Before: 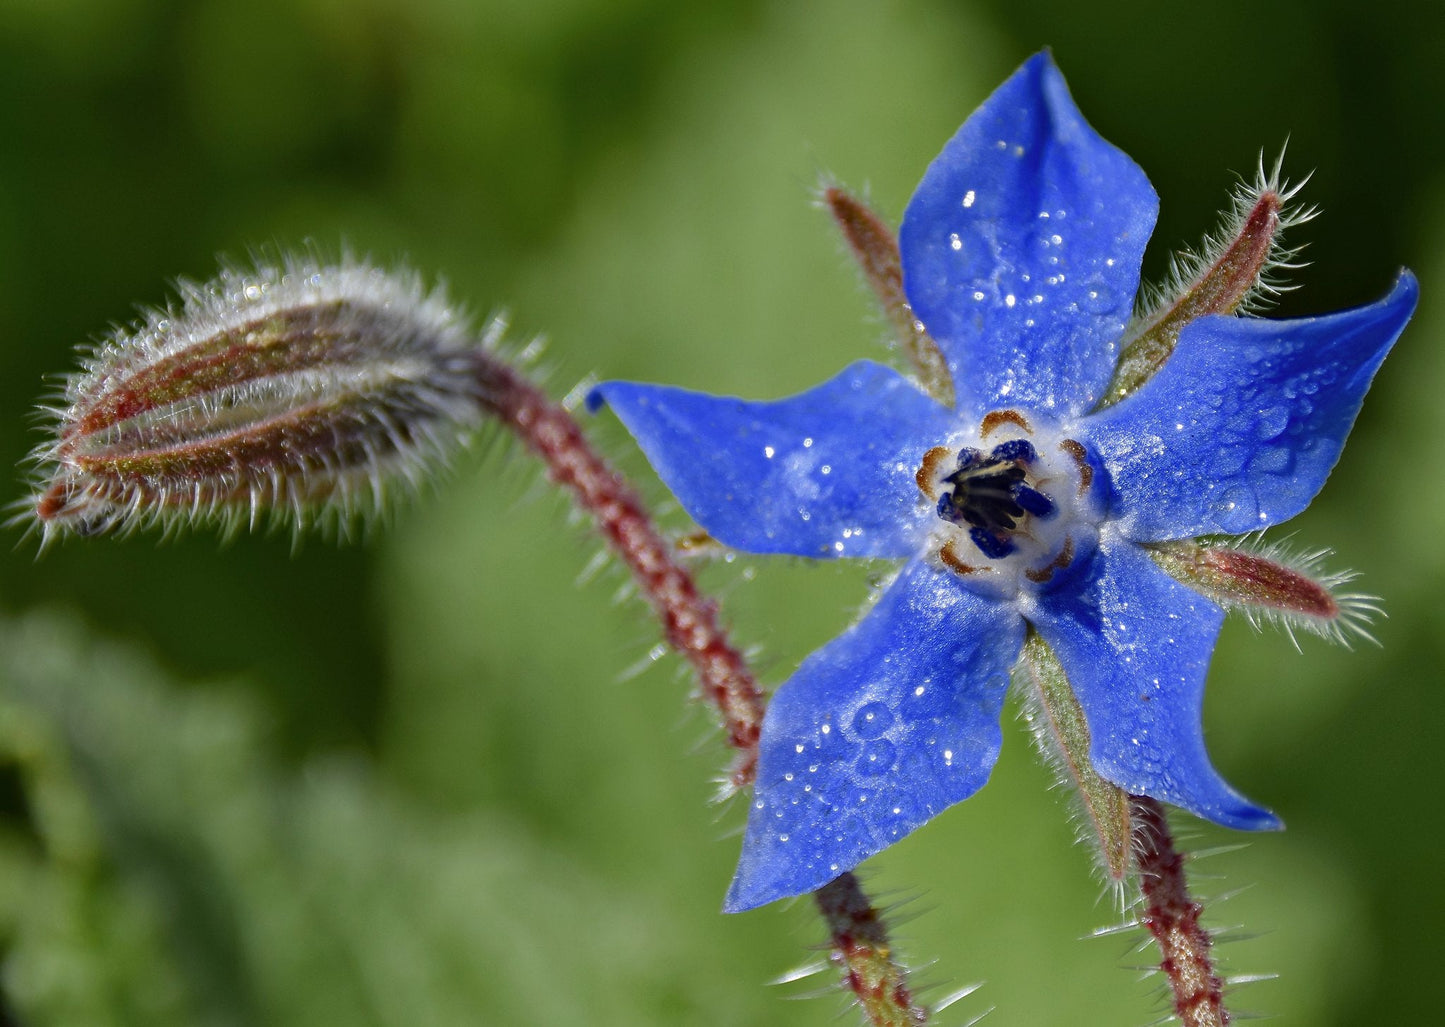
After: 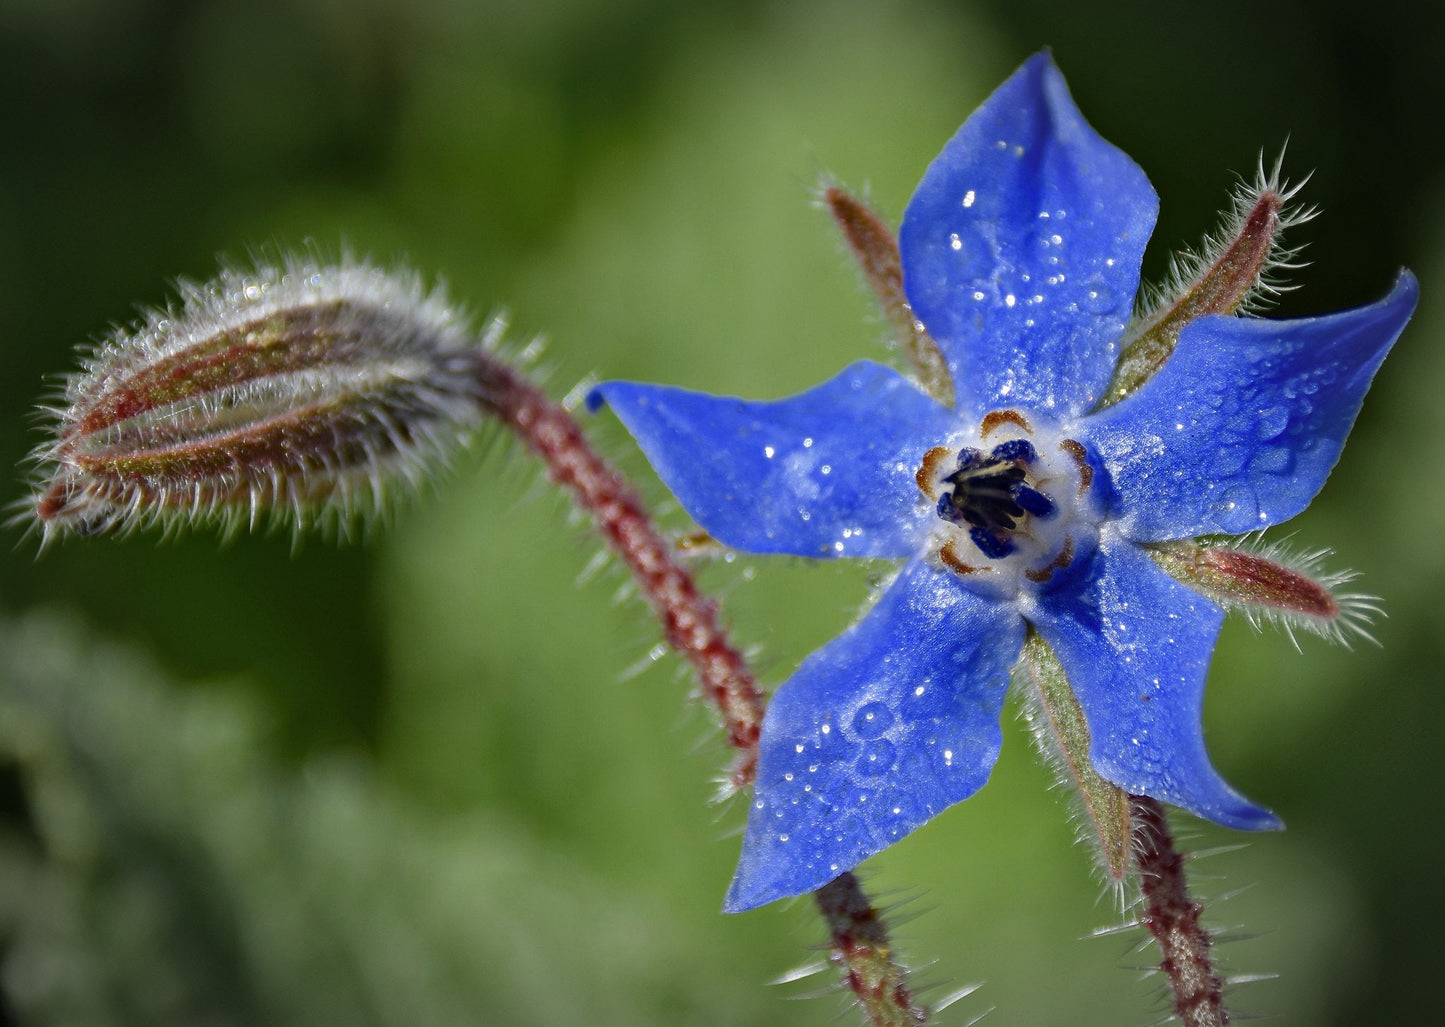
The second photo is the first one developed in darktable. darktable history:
vignetting: fall-off start 78.55%, width/height ratio 1.327, unbound false
